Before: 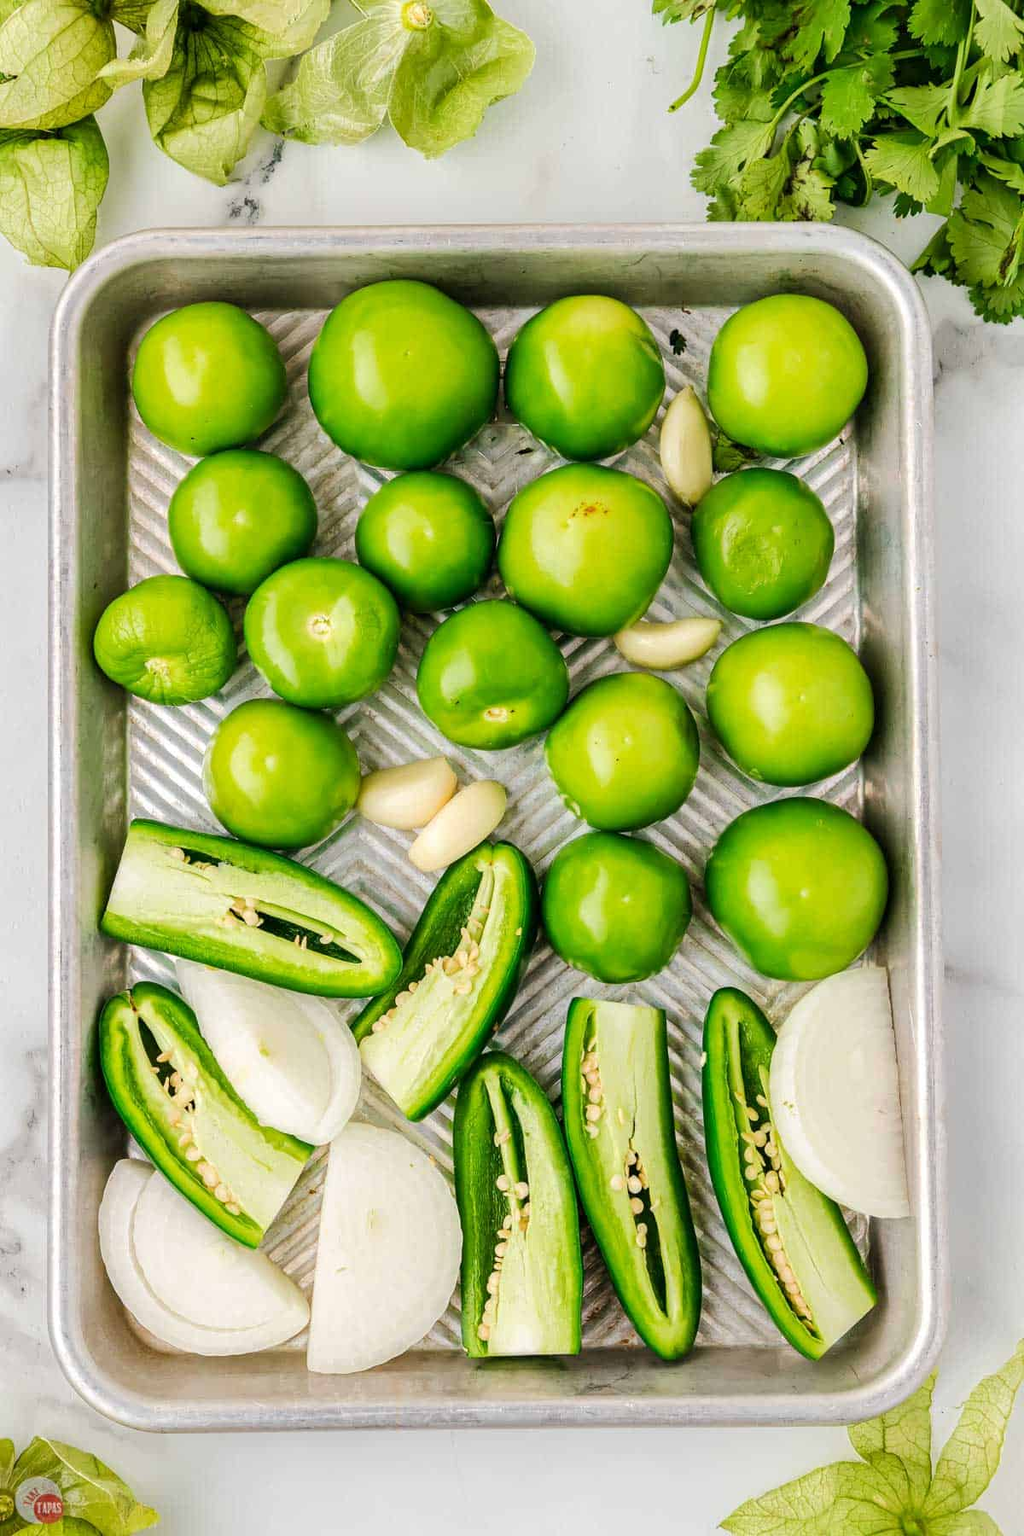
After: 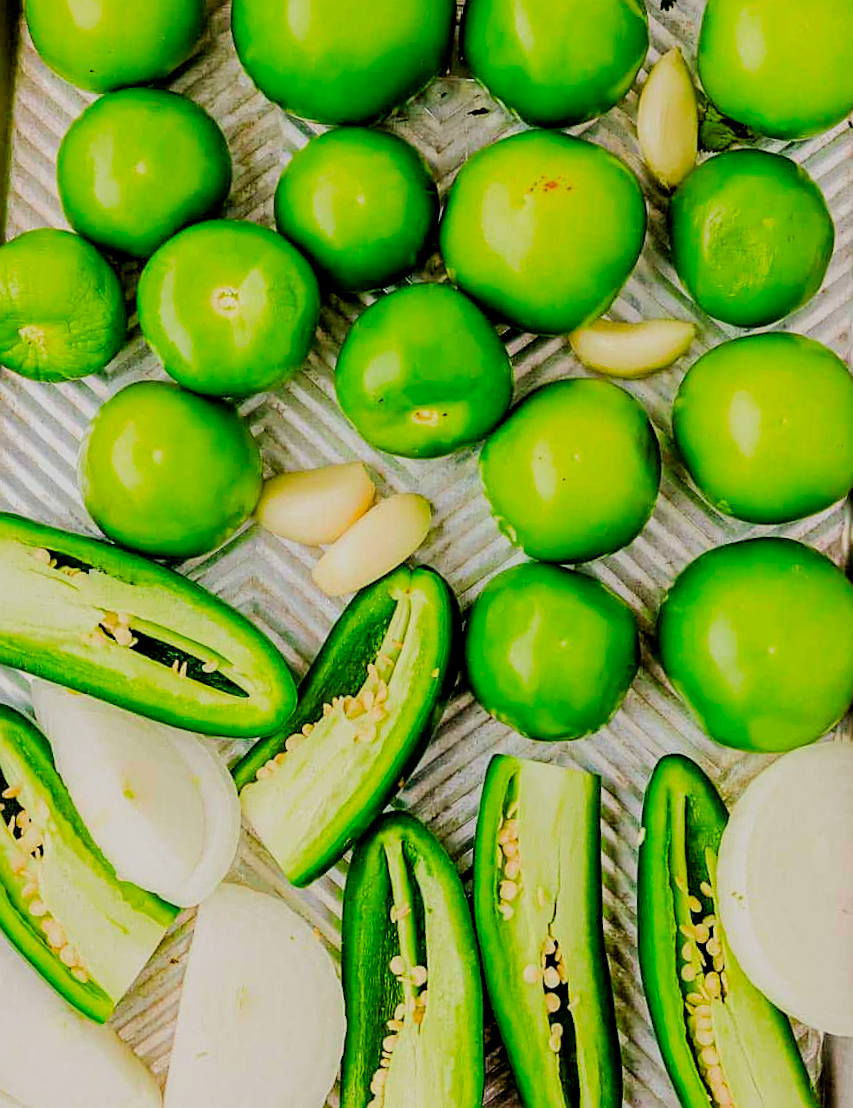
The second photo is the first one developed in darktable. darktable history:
contrast brightness saturation: saturation 0.483
filmic rgb: black relative exposure -7.16 EV, white relative exposure 5.38 EV, hardness 3.02
sharpen: on, module defaults
crop and rotate: angle -3.75°, left 9.901%, top 20.715%, right 12.118%, bottom 11.764%
exposure: black level correction 0.008, exposure 0.088 EV, compensate exposure bias true, compensate highlight preservation false
